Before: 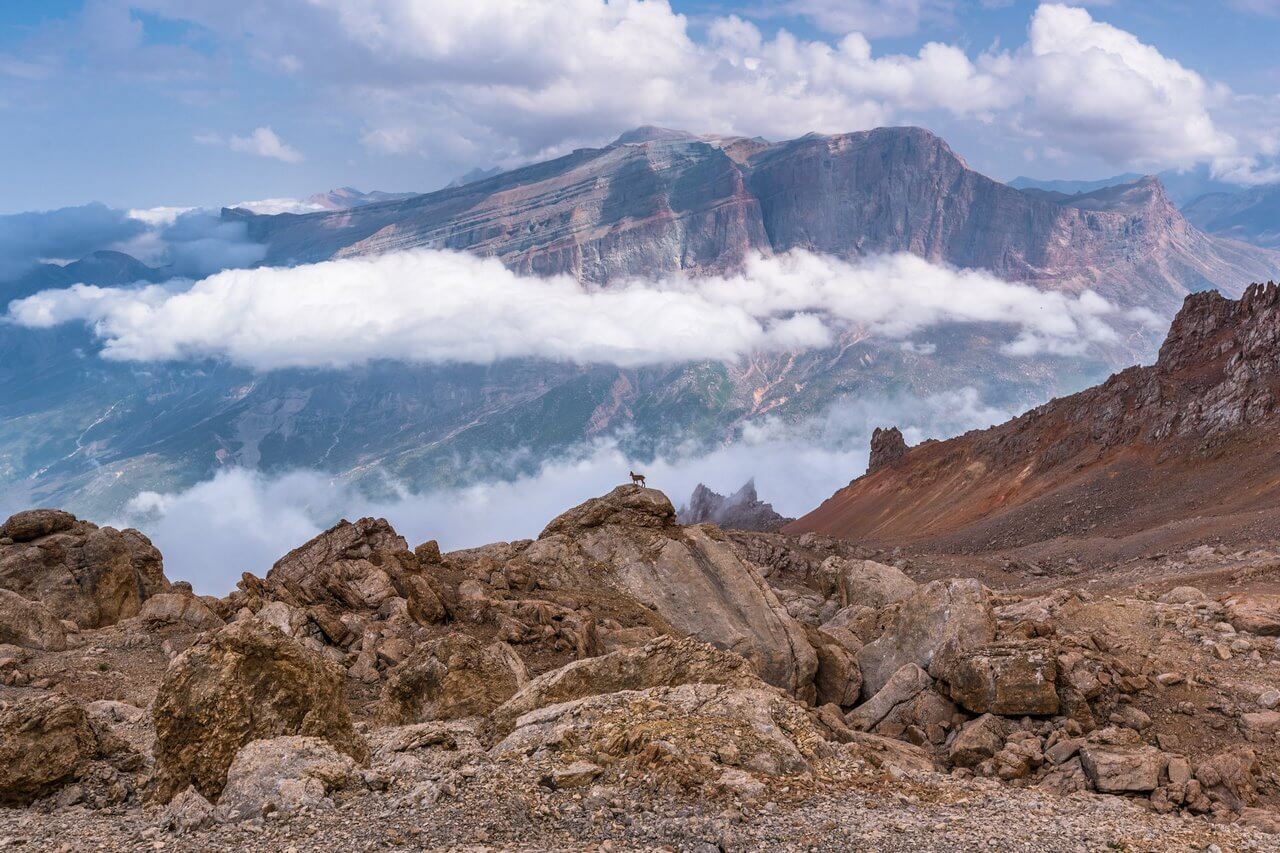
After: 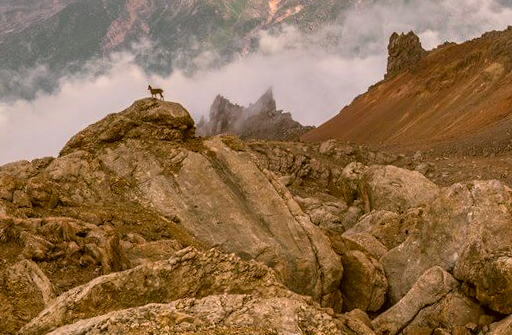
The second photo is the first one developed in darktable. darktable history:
crop: left 37.221%, top 45.169%, right 20.63%, bottom 13.777%
rotate and perspective: rotation -2.12°, lens shift (vertical) 0.009, lens shift (horizontal) -0.008, automatic cropping original format, crop left 0.036, crop right 0.964, crop top 0.05, crop bottom 0.959
color correction: highlights a* 8.98, highlights b* 15.09, shadows a* -0.49, shadows b* 26.52
